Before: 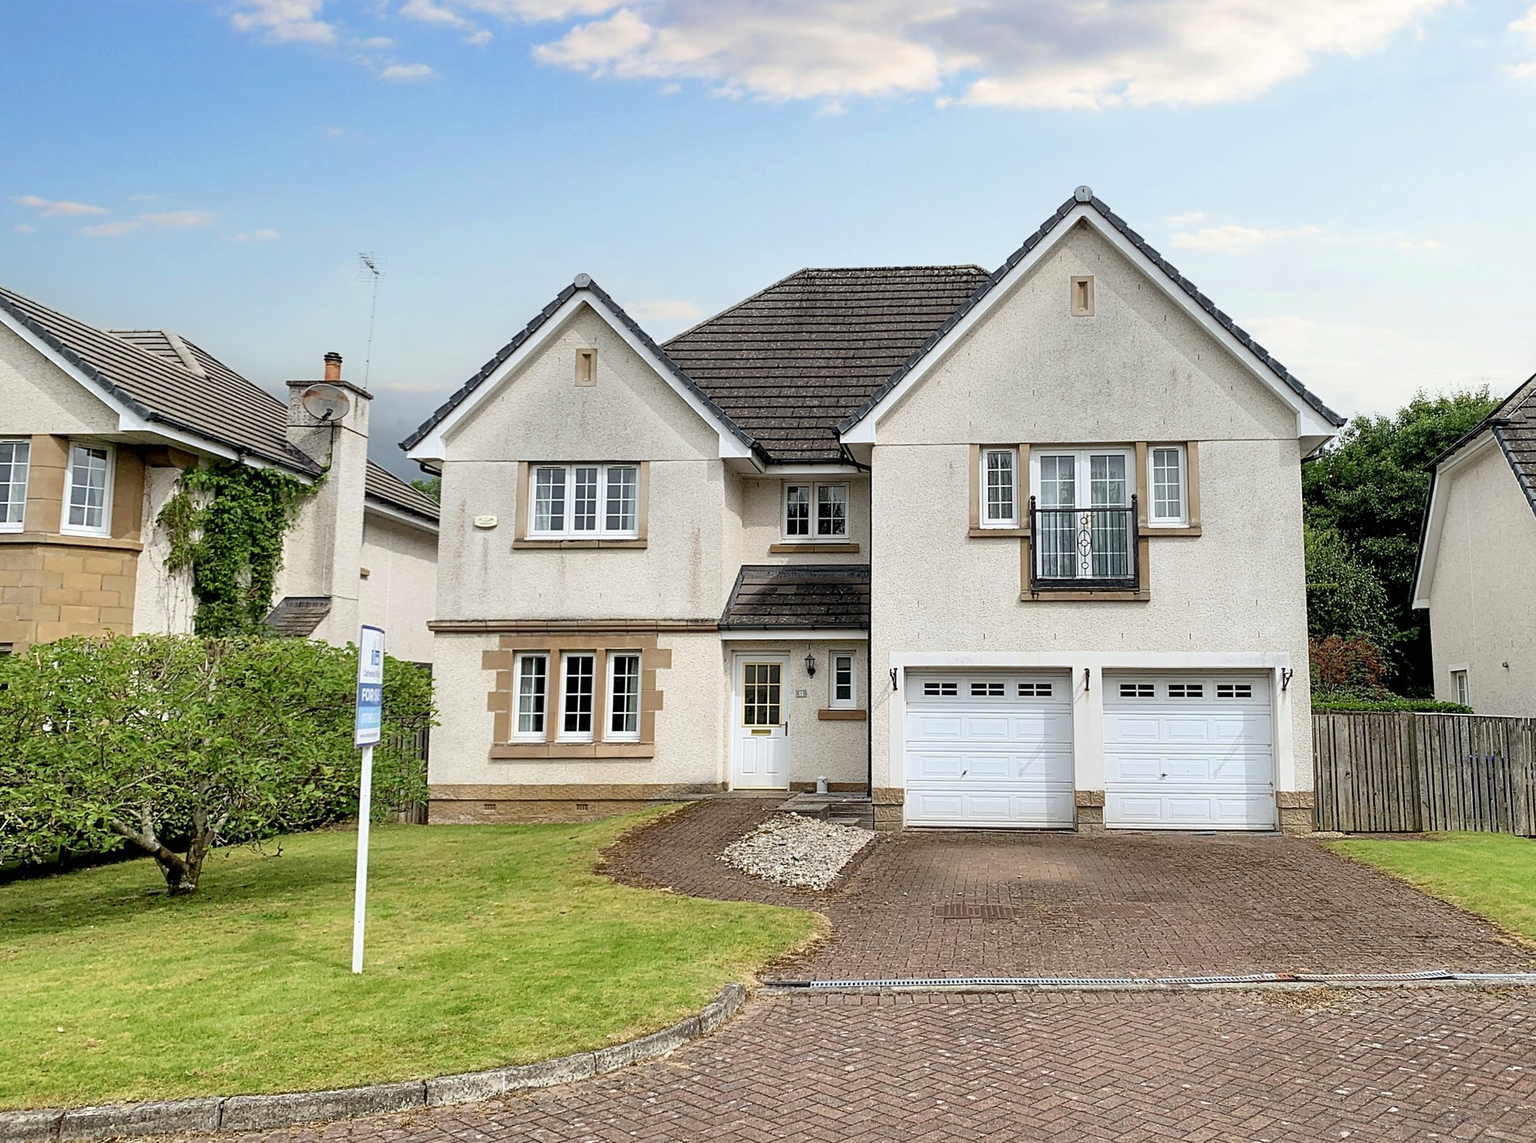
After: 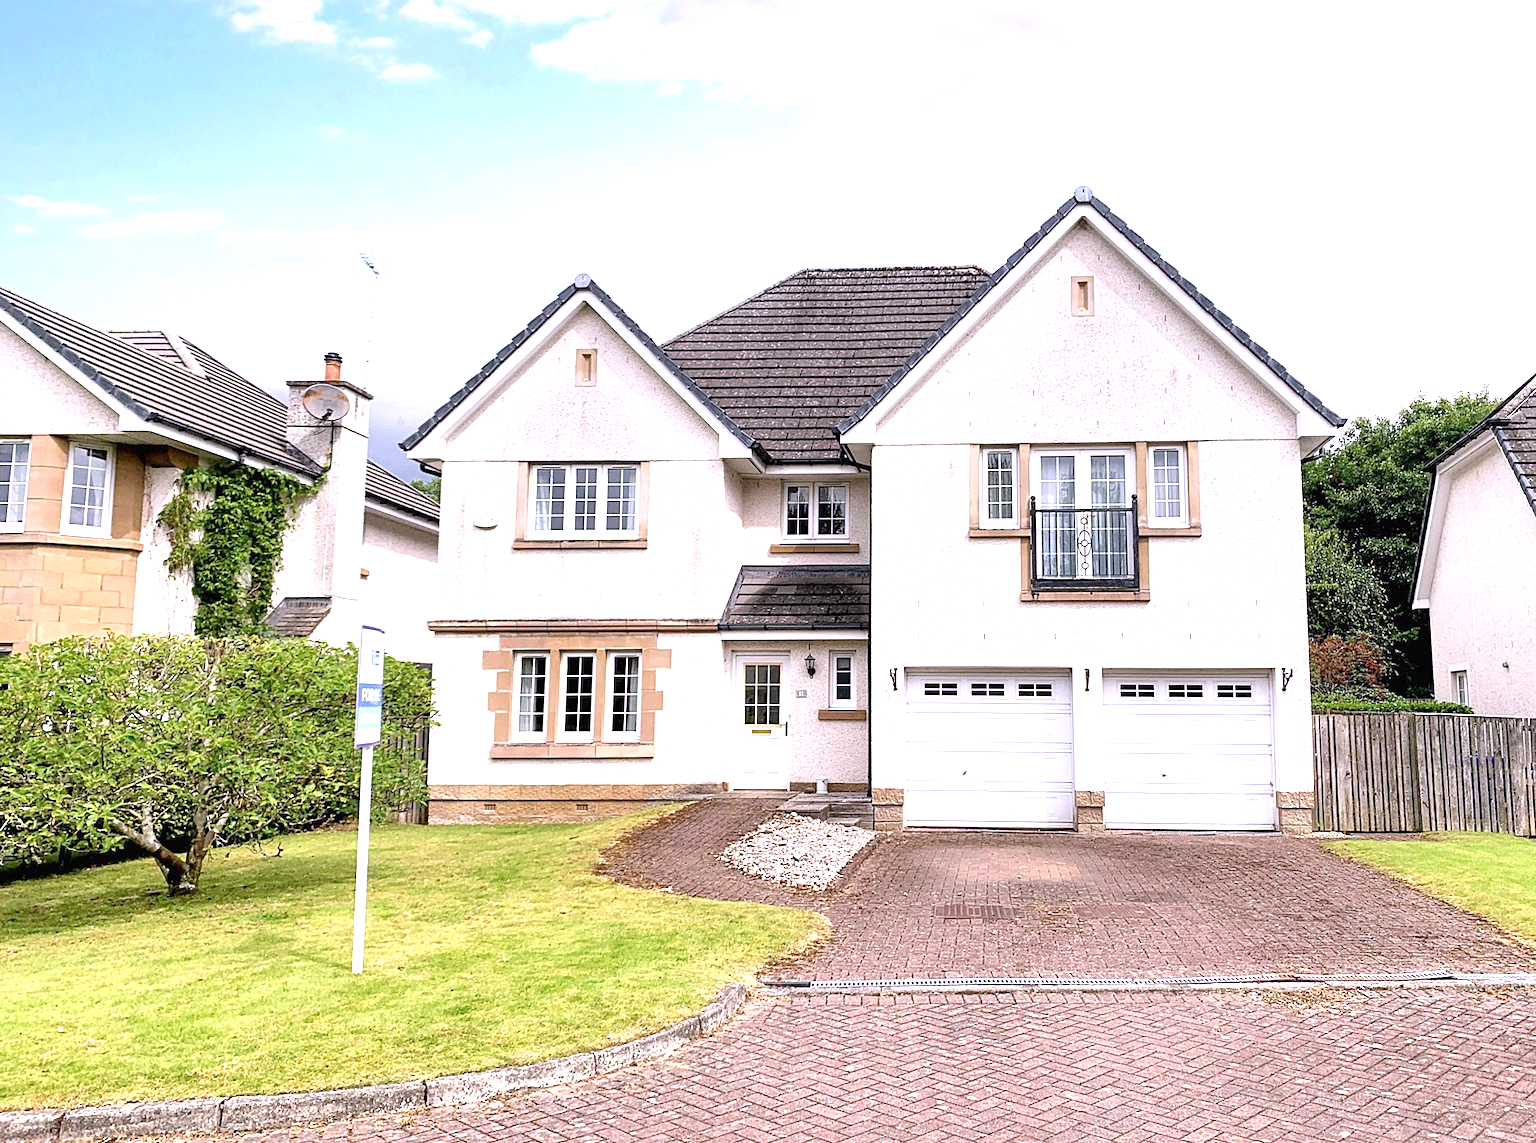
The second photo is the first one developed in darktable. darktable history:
white balance: red 1.066, blue 1.119
exposure: black level correction 0, exposure 1 EV, compensate exposure bias true, compensate highlight preservation false
